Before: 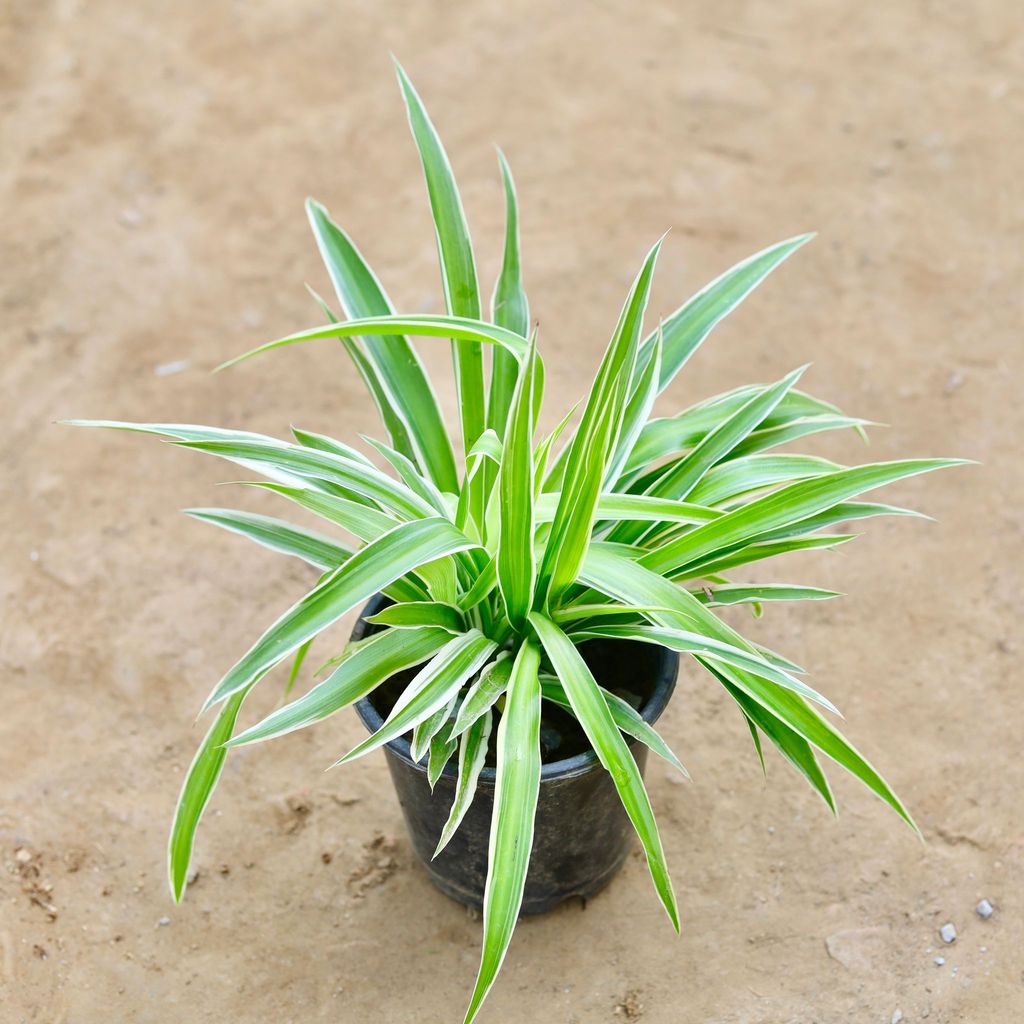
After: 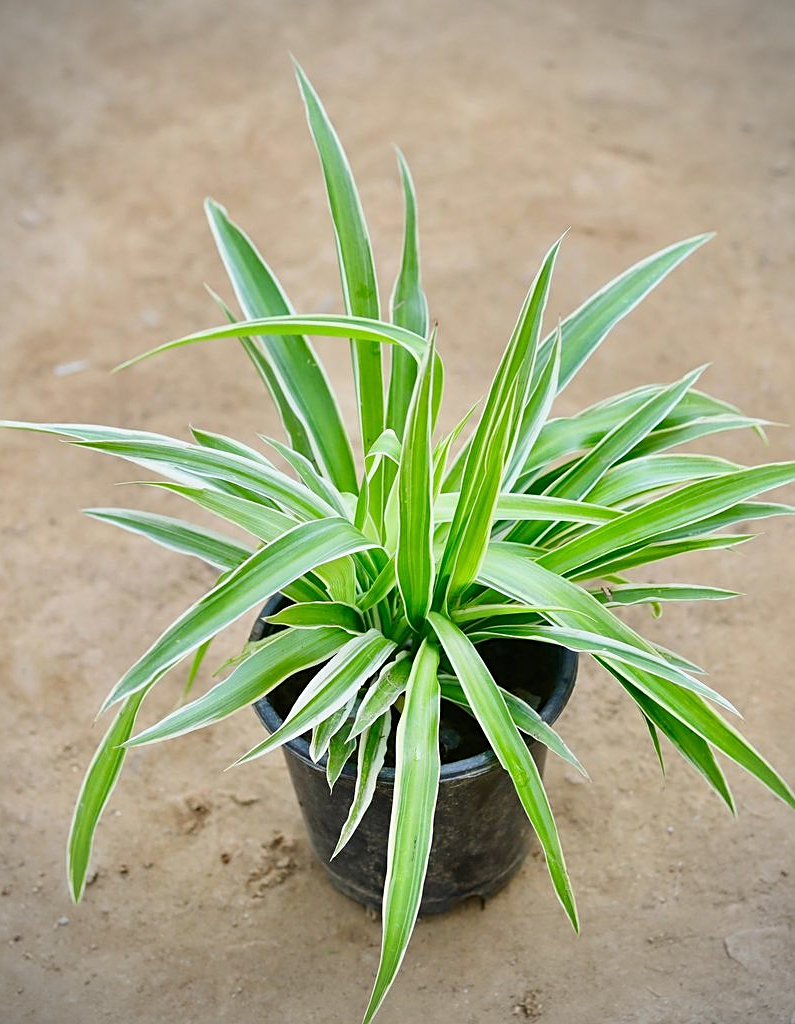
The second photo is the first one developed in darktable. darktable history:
exposure: exposure -0.168 EV, compensate highlight preservation false
vignetting: on, module defaults
sharpen: on, module defaults
crop: left 9.88%, right 12.437%
